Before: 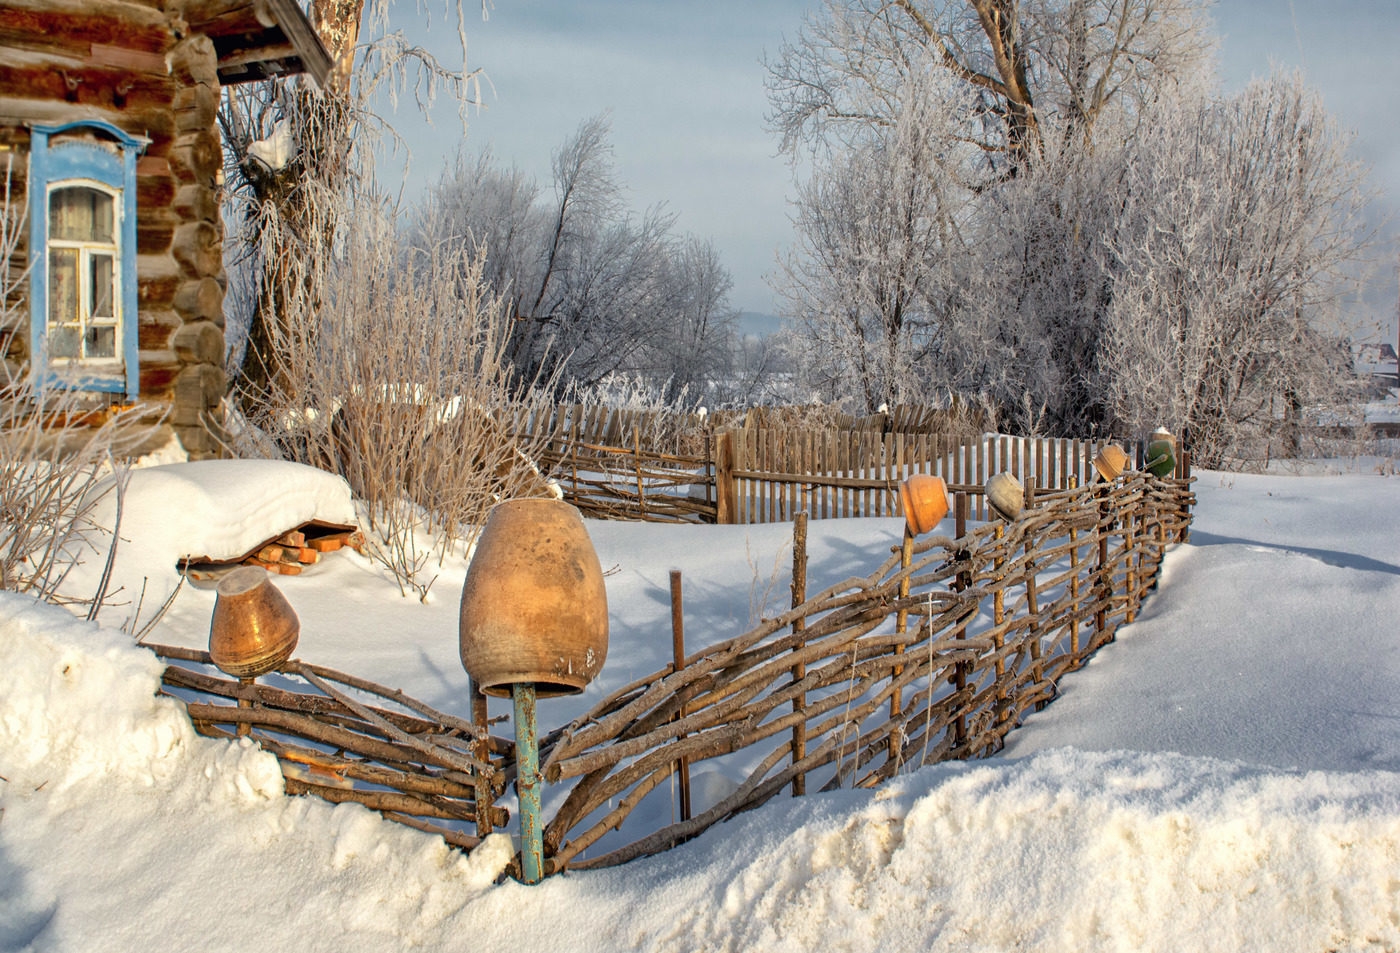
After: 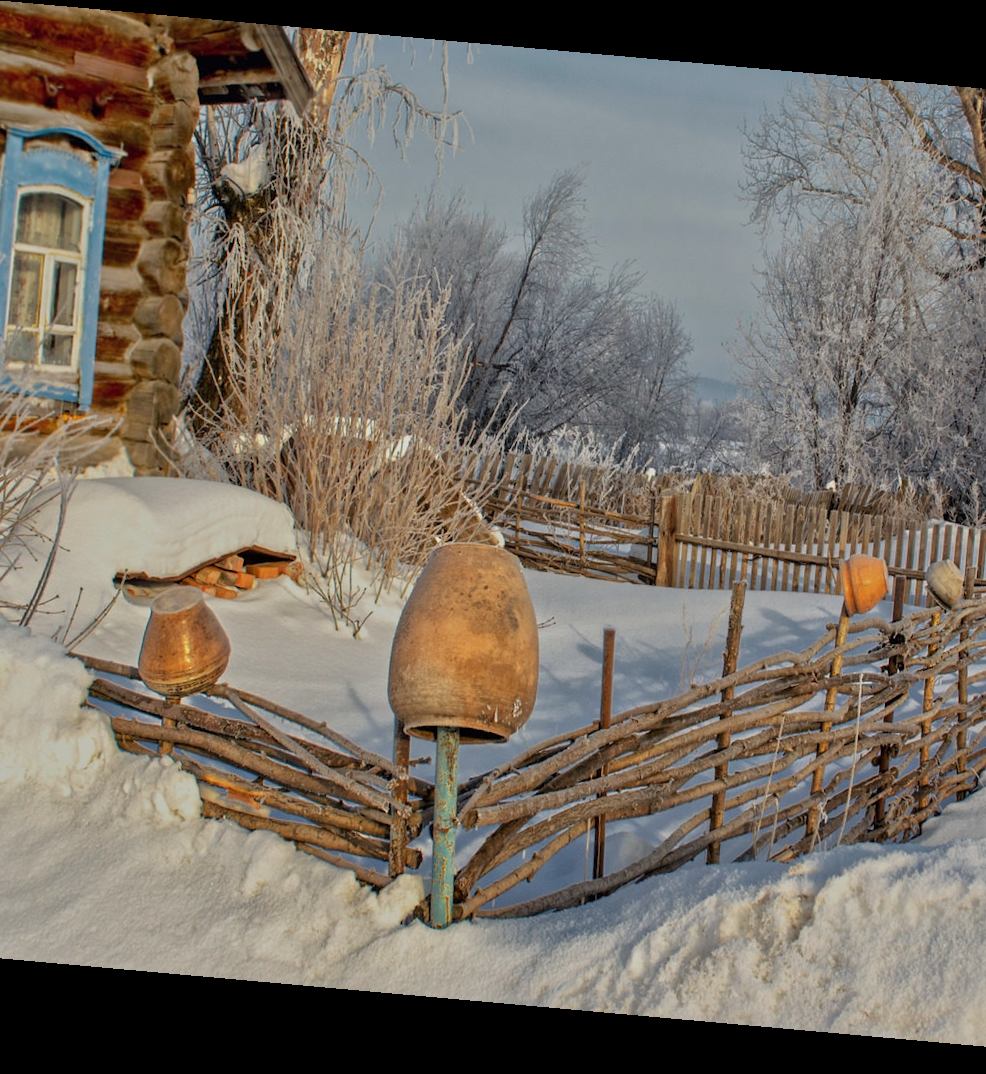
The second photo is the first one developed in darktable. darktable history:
crop and rotate: left 6.617%, right 26.717%
tone equalizer: -8 EV -0.002 EV, -7 EV 0.005 EV, -6 EV -0.008 EV, -5 EV 0.007 EV, -4 EV -0.042 EV, -3 EV -0.233 EV, -2 EV -0.662 EV, -1 EV -0.983 EV, +0 EV -0.969 EV, smoothing diameter 2%, edges refinement/feathering 20, mask exposure compensation -1.57 EV, filter diffusion 5
rotate and perspective: rotation 5.12°, automatic cropping off
